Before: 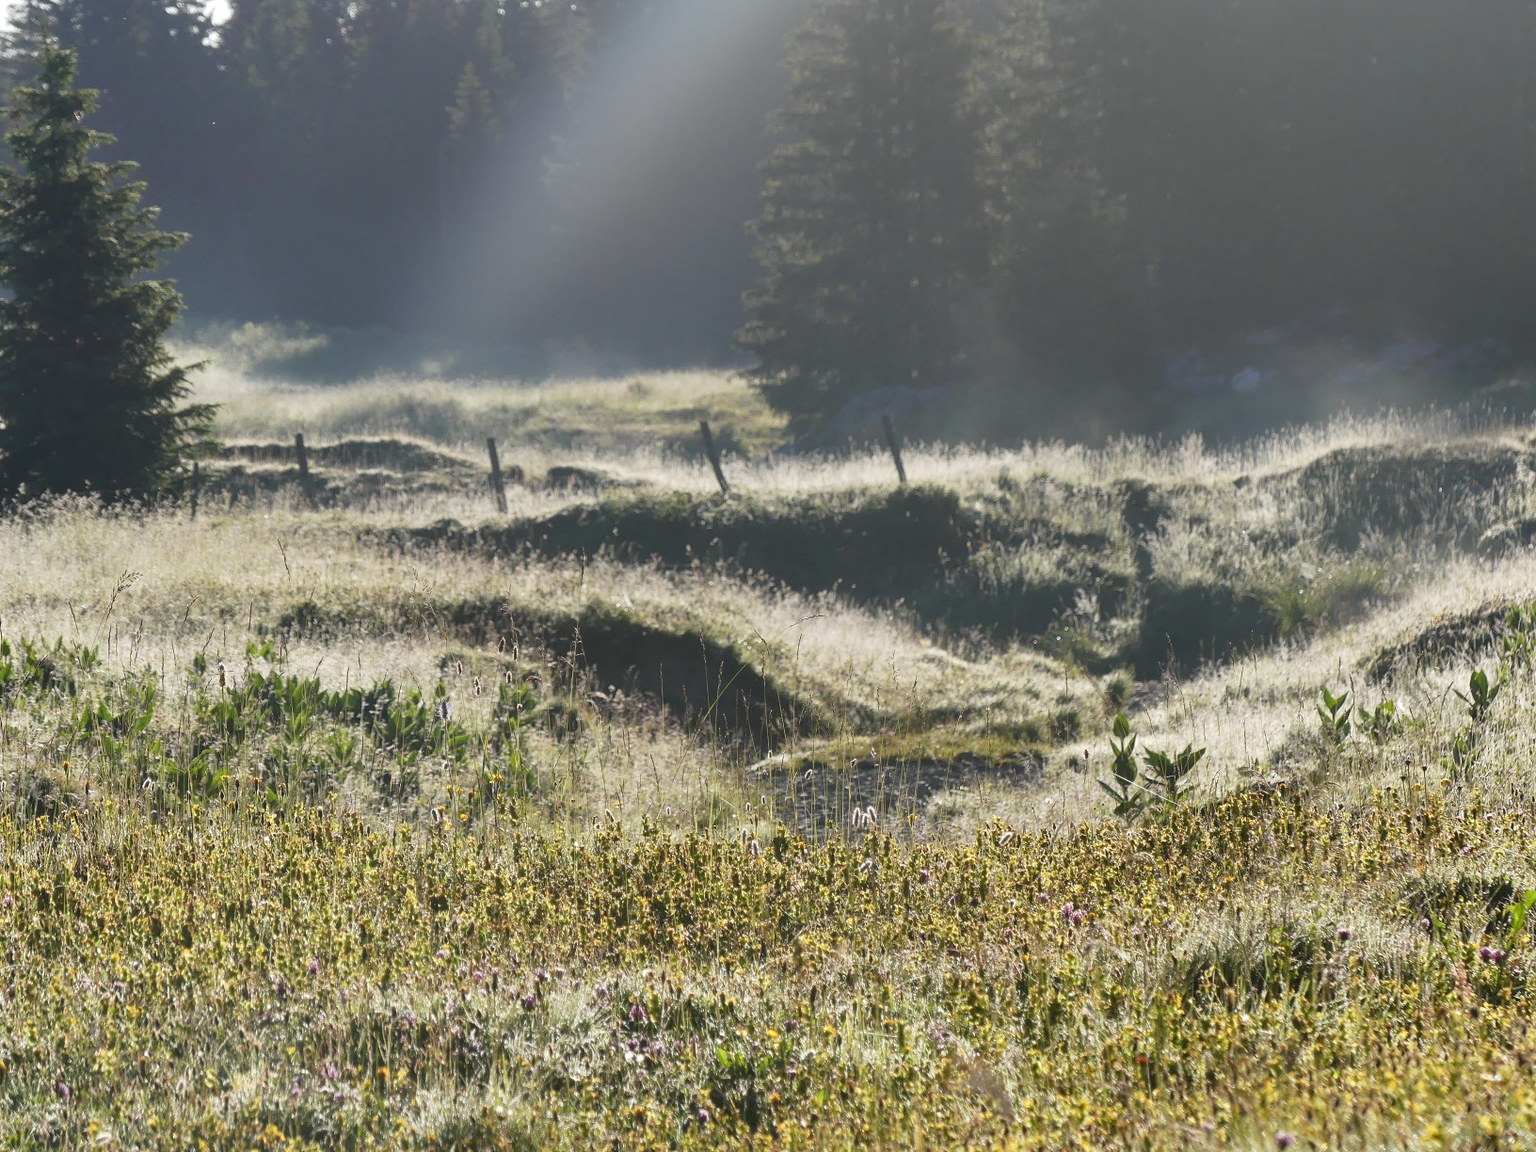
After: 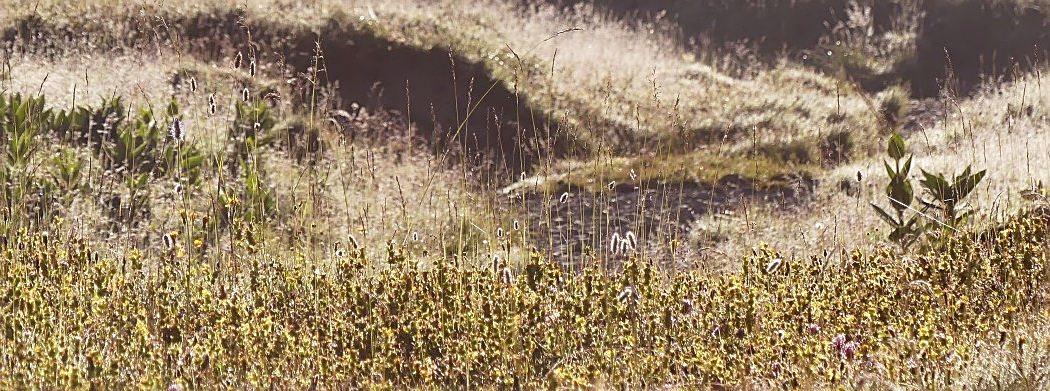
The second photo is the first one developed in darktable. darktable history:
rgb levels: mode RGB, independent channels, levels [[0, 0.474, 1], [0, 0.5, 1], [0, 0.5, 1]]
tone equalizer: on, module defaults
sharpen: on, module defaults
crop: left 18.091%, top 51.13%, right 17.525%, bottom 16.85%
